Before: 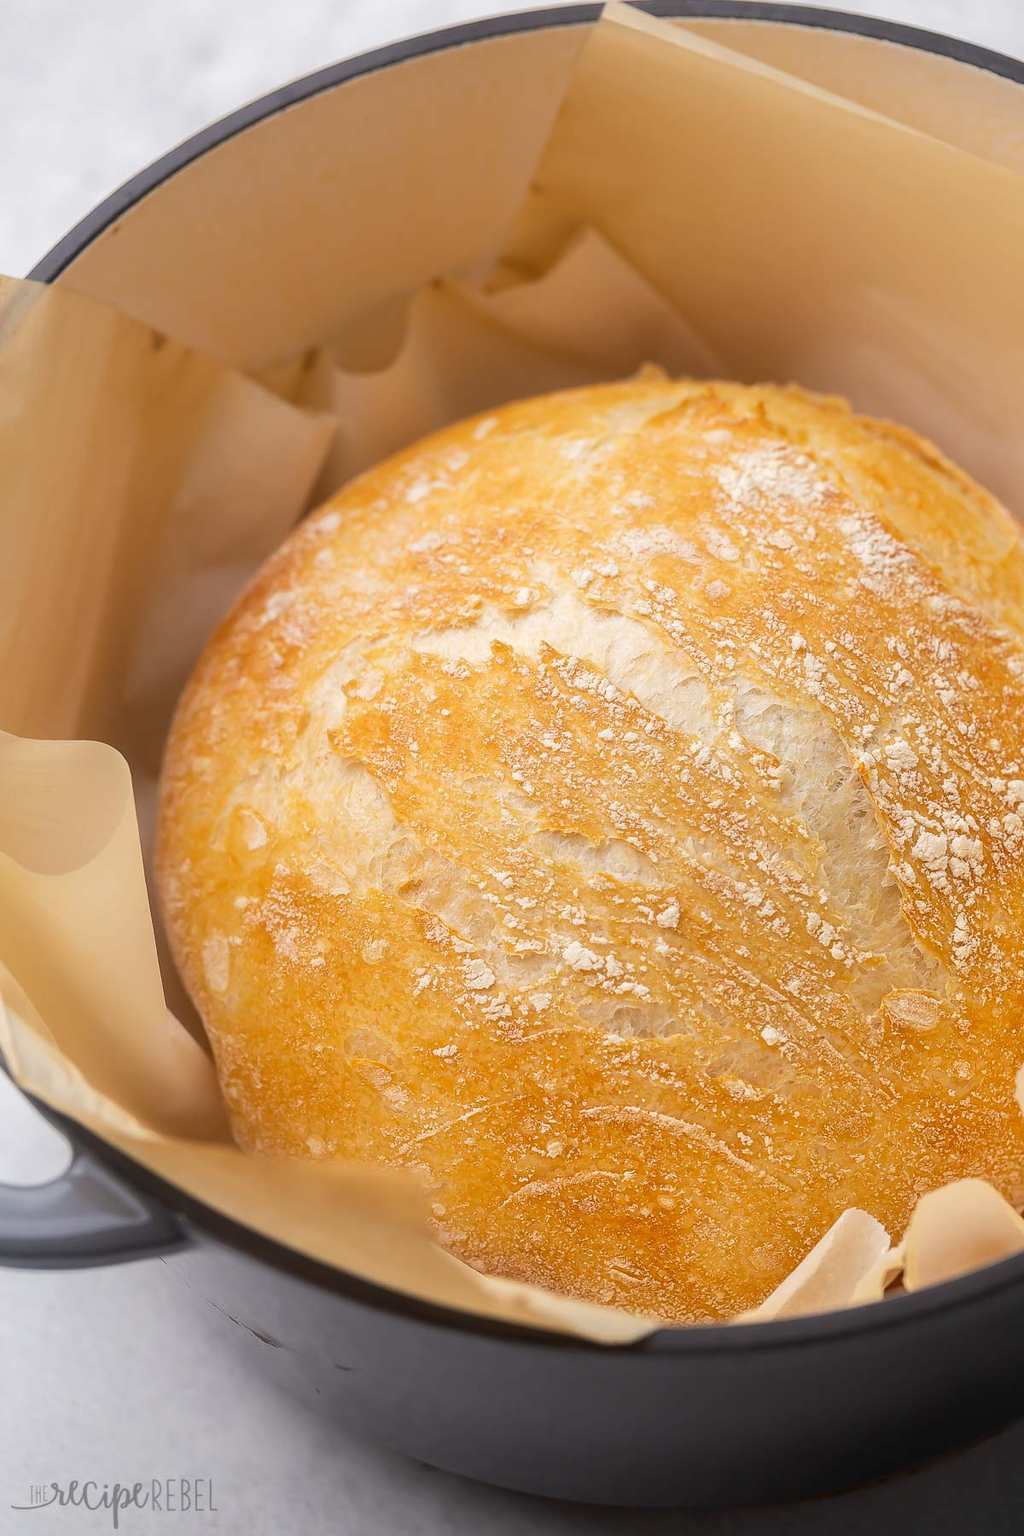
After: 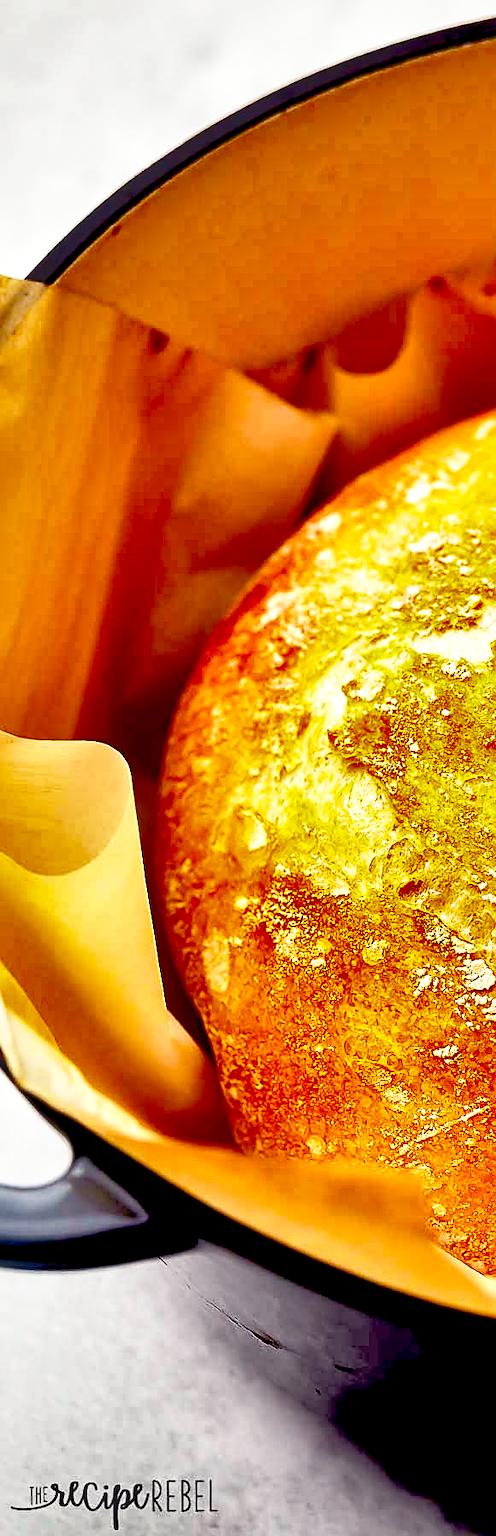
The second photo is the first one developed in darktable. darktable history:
base curve: curves: ch0 [(0, 0) (0.495, 0.917) (1, 1)], preserve colors none
sharpen: on, module defaults
shadows and highlights: shadows 24.25, highlights -76.79, highlights color adjustment 89.3%, soften with gaussian
exposure: black level correction 0.099, exposure -0.094 EV, compensate highlight preservation false
local contrast: mode bilateral grid, contrast 20, coarseness 50, detail 173%, midtone range 0.2
crop and rotate: left 0.004%, top 0%, right 51.553%
color calibration: output R [0.972, 0.068, -0.094, 0], output G [-0.178, 1.216, -0.086, 0], output B [0.095, -0.136, 0.98, 0], x 0.34, y 0.354, temperature 5191.64 K, saturation algorithm version 1 (2020)
